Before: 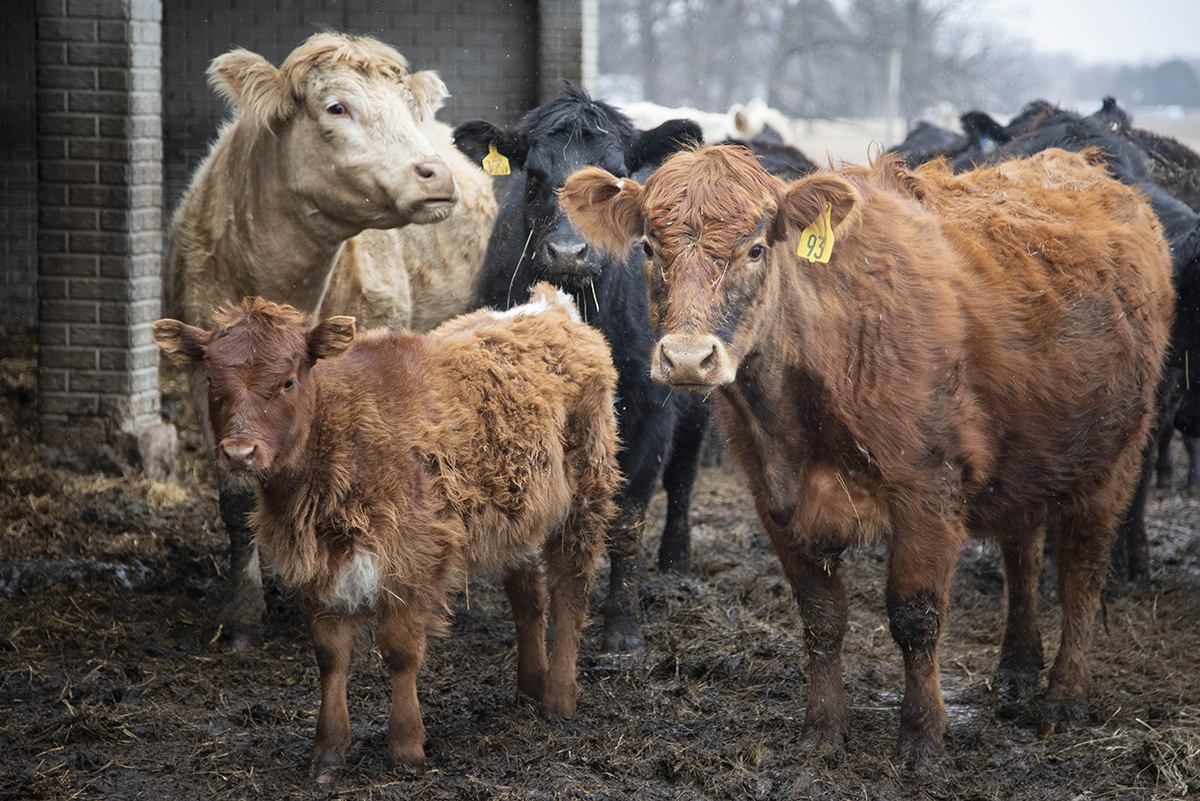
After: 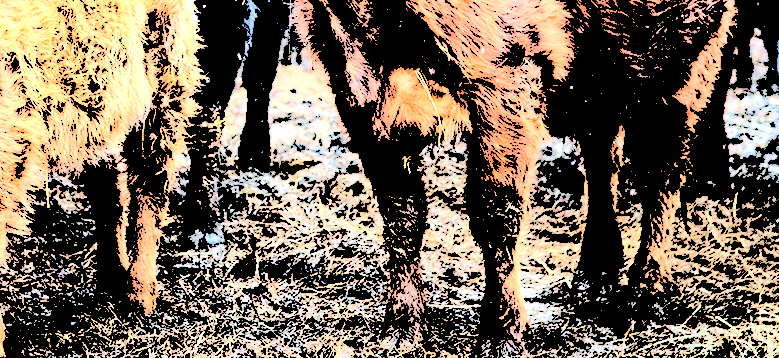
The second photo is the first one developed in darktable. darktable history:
levels: levels [0.246, 0.256, 0.506]
haze removal: strength 0.418, compatibility mode true
crop and rotate: left 35.063%, top 50.264%, bottom 4.956%
velvia: on, module defaults
